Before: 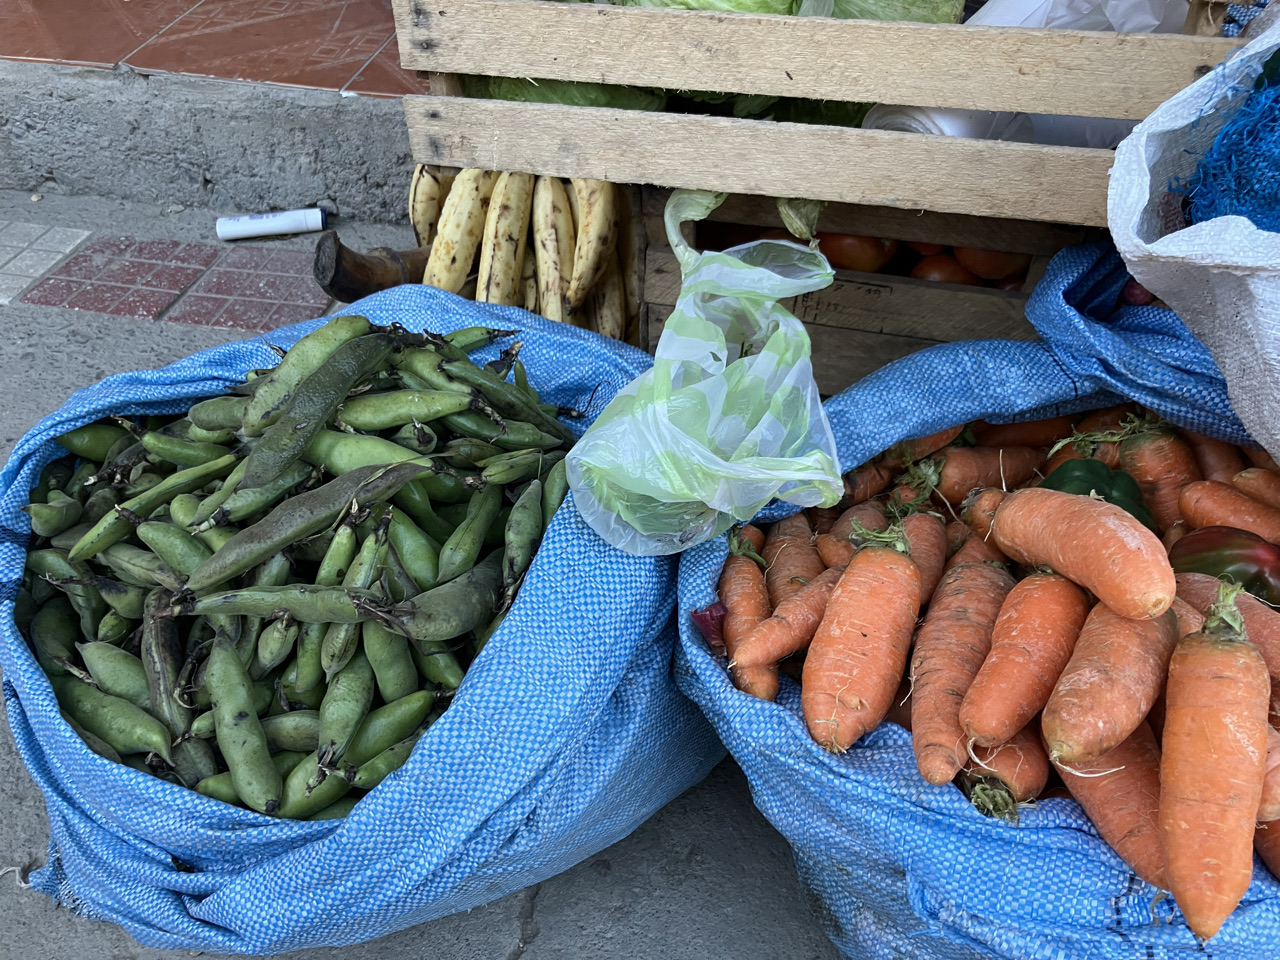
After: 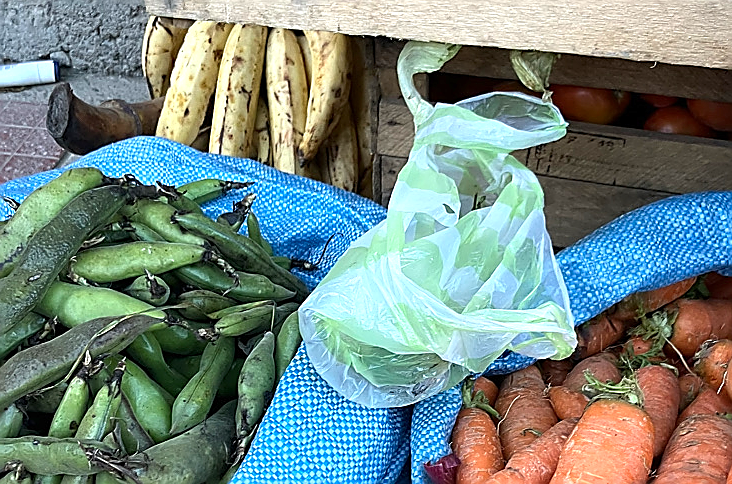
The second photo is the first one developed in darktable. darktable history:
sharpen: radius 1.4, amount 1.25, threshold 0.7
crop: left 20.932%, top 15.471%, right 21.848%, bottom 34.081%
exposure: exposure 0.6 EV, compensate highlight preservation false
